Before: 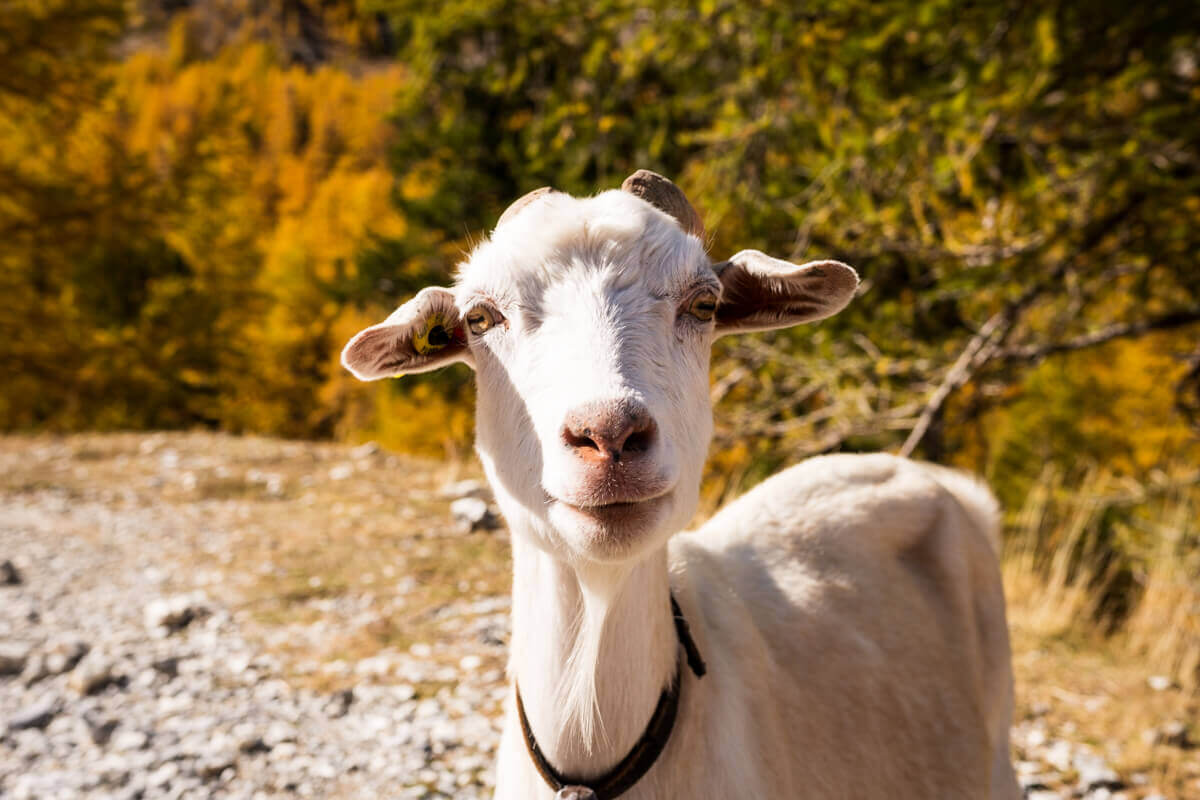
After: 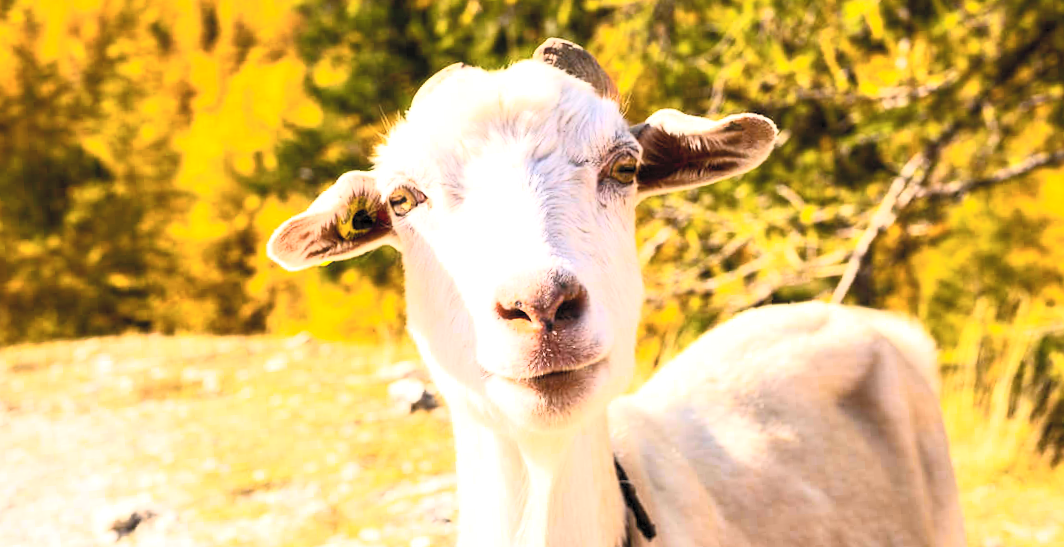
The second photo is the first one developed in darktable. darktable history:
exposure: exposure 0.669 EV, compensate highlight preservation false
color balance rgb: perceptual saturation grading › global saturation 30%
rotate and perspective: rotation -4.57°, crop left 0.054, crop right 0.944, crop top 0.087, crop bottom 0.914
contrast brightness saturation: contrast 0.39, brightness 0.53
crop and rotate: left 2.991%, top 13.302%, right 1.981%, bottom 12.636%
